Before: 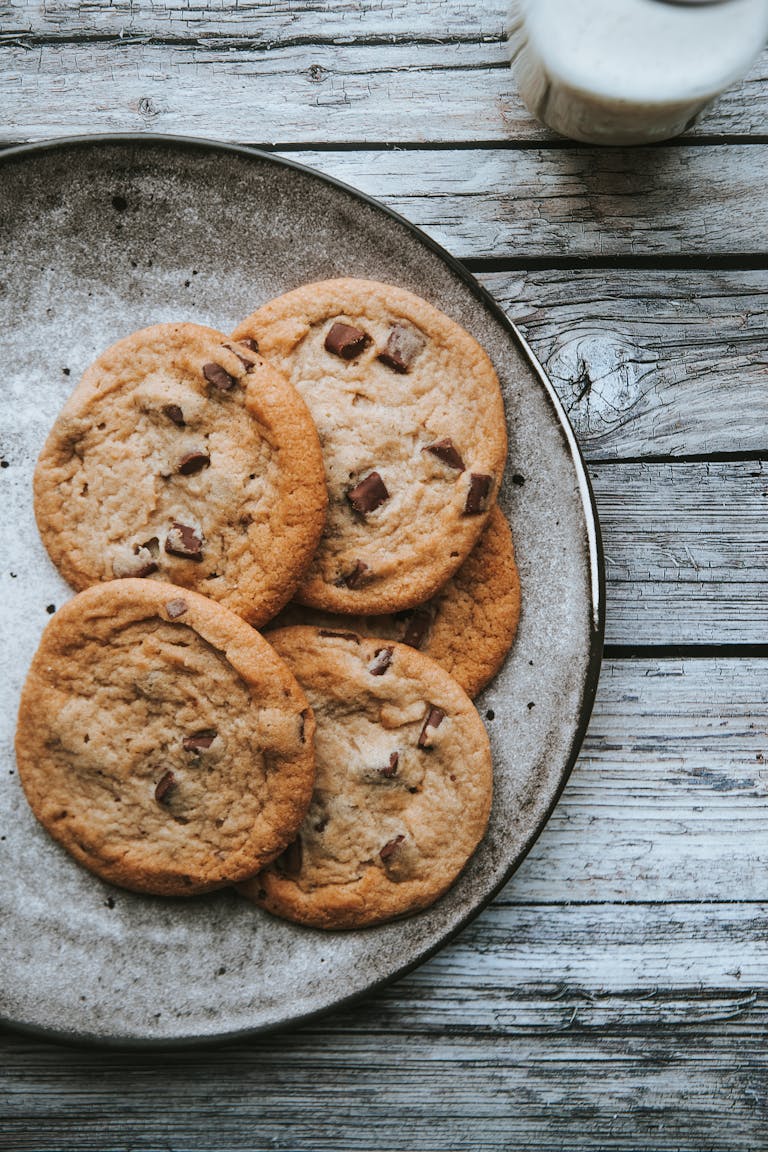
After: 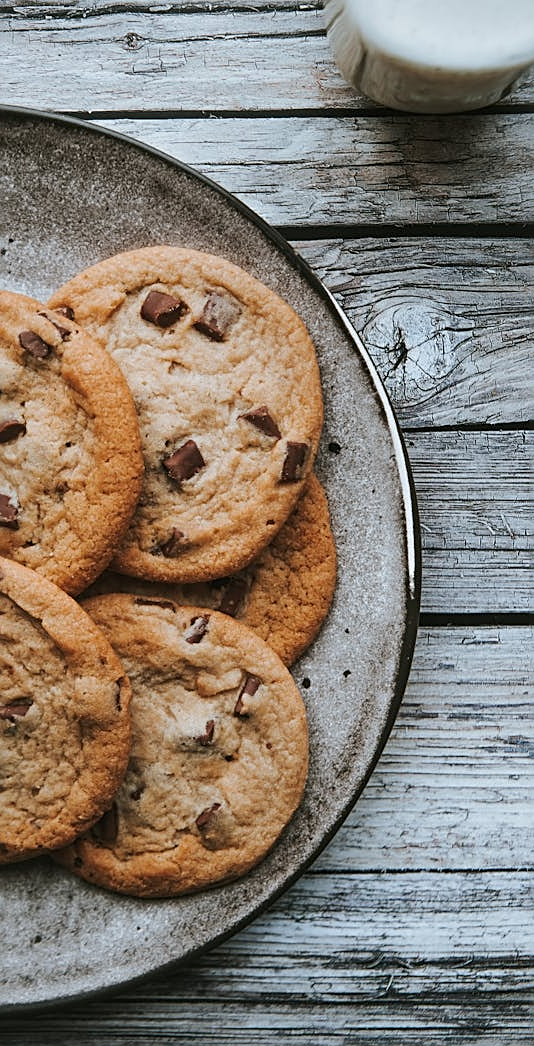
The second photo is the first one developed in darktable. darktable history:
exposure: exposure -0.072 EV, compensate highlight preservation false
sharpen: on, module defaults
crop and rotate: left 24.034%, top 2.838%, right 6.406%, bottom 6.299%
